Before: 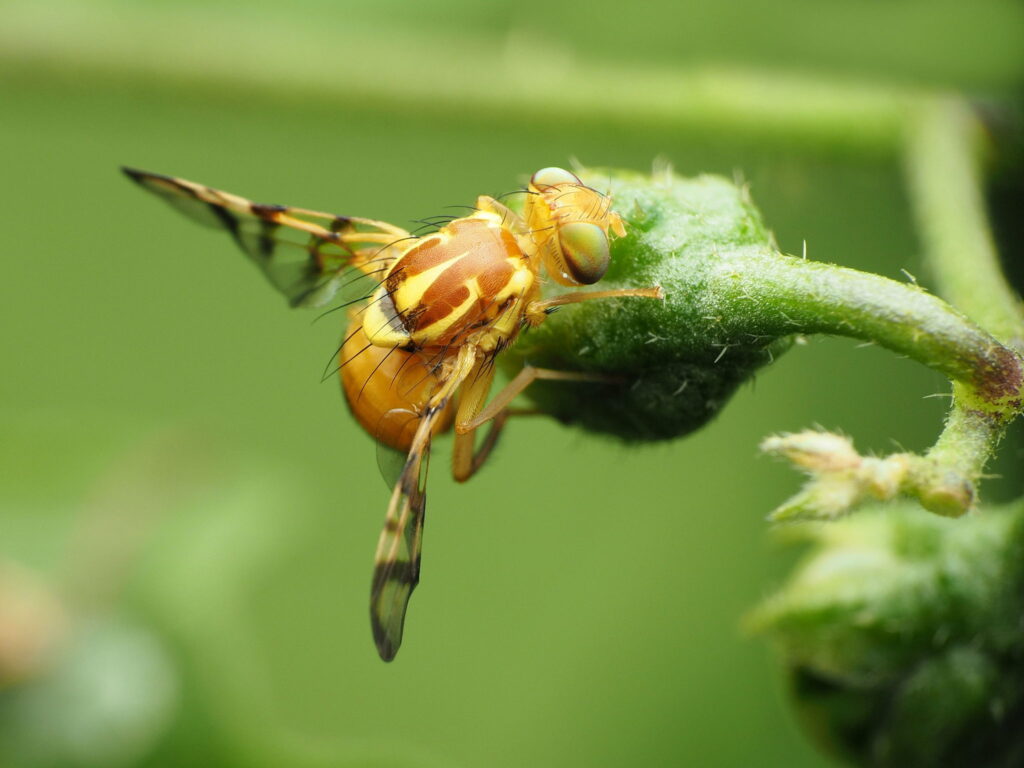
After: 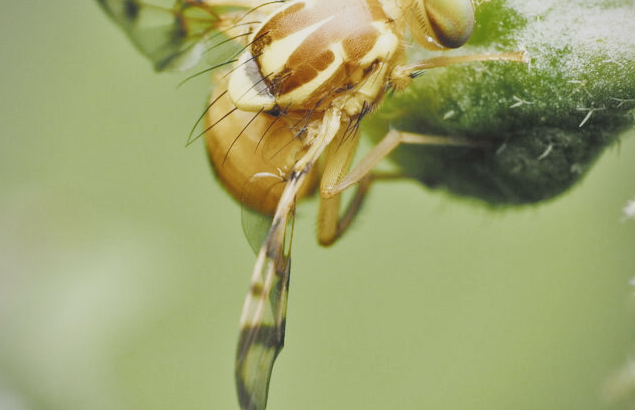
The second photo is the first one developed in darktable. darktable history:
filmic rgb: black relative exposure -5.1 EV, white relative exposure 3.95 EV, hardness 2.89, contrast 1.298, highlights saturation mix -30.16%, preserve chrominance no, color science v4 (2020), type of noise poissonian
crop: left 13.208%, top 30.77%, right 24.714%, bottom 15.784%
exposure: black level correction -0.014, exposure -0.192 EV, compensate exposure bias true, compensate highlight preservation false
vignetting: fall-off radius 60.88%, brightness -0.277
contrast brightness saturation: brightness 0.146
tone equalizer: -7 EV 0.161 EV, -6 EV 0.57 EV, -5 EV 1.13 EV, -4 EV 1.3 EV, -3 EV 1.16 EV, -2 EV 0.6 EV, -1 EV 0.15 EV
color balance rgb: highlights gain › chroma 1.49%, highlights gain › hue 307.16°, perceptual saturation grading › global saturation 26.721%, perceptual saturation grading › highlights -27.718%, perceptual saturation grading › mid-tones 15.665%, perceptual saturation grading › shadows 34.297%, global vibrance 20%
